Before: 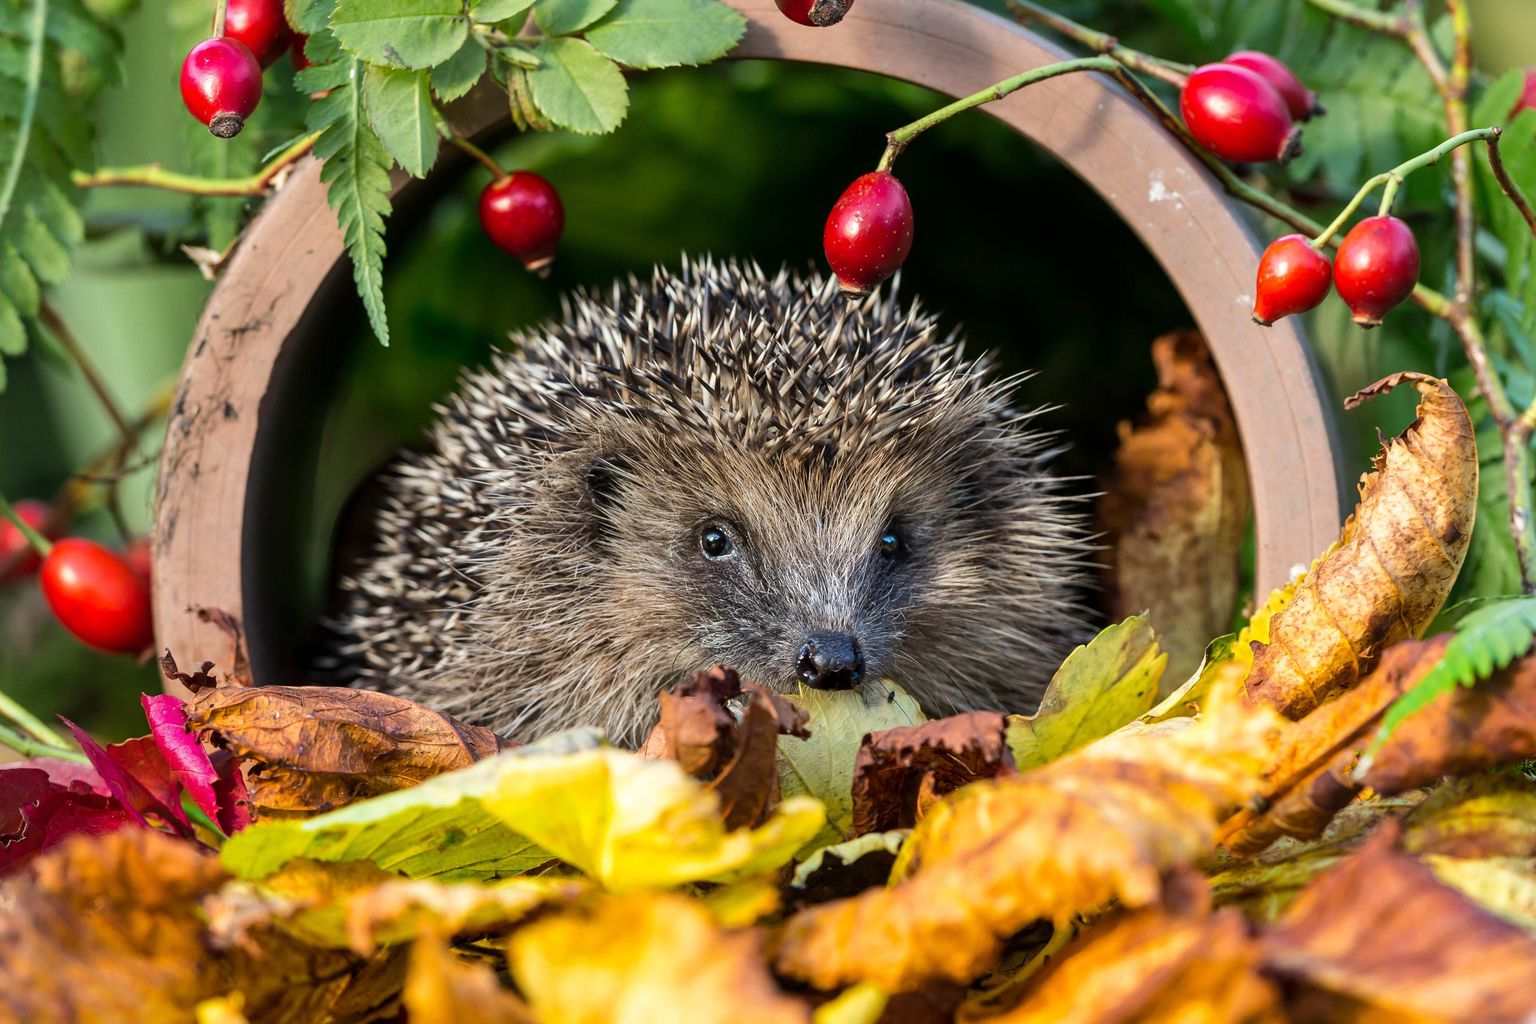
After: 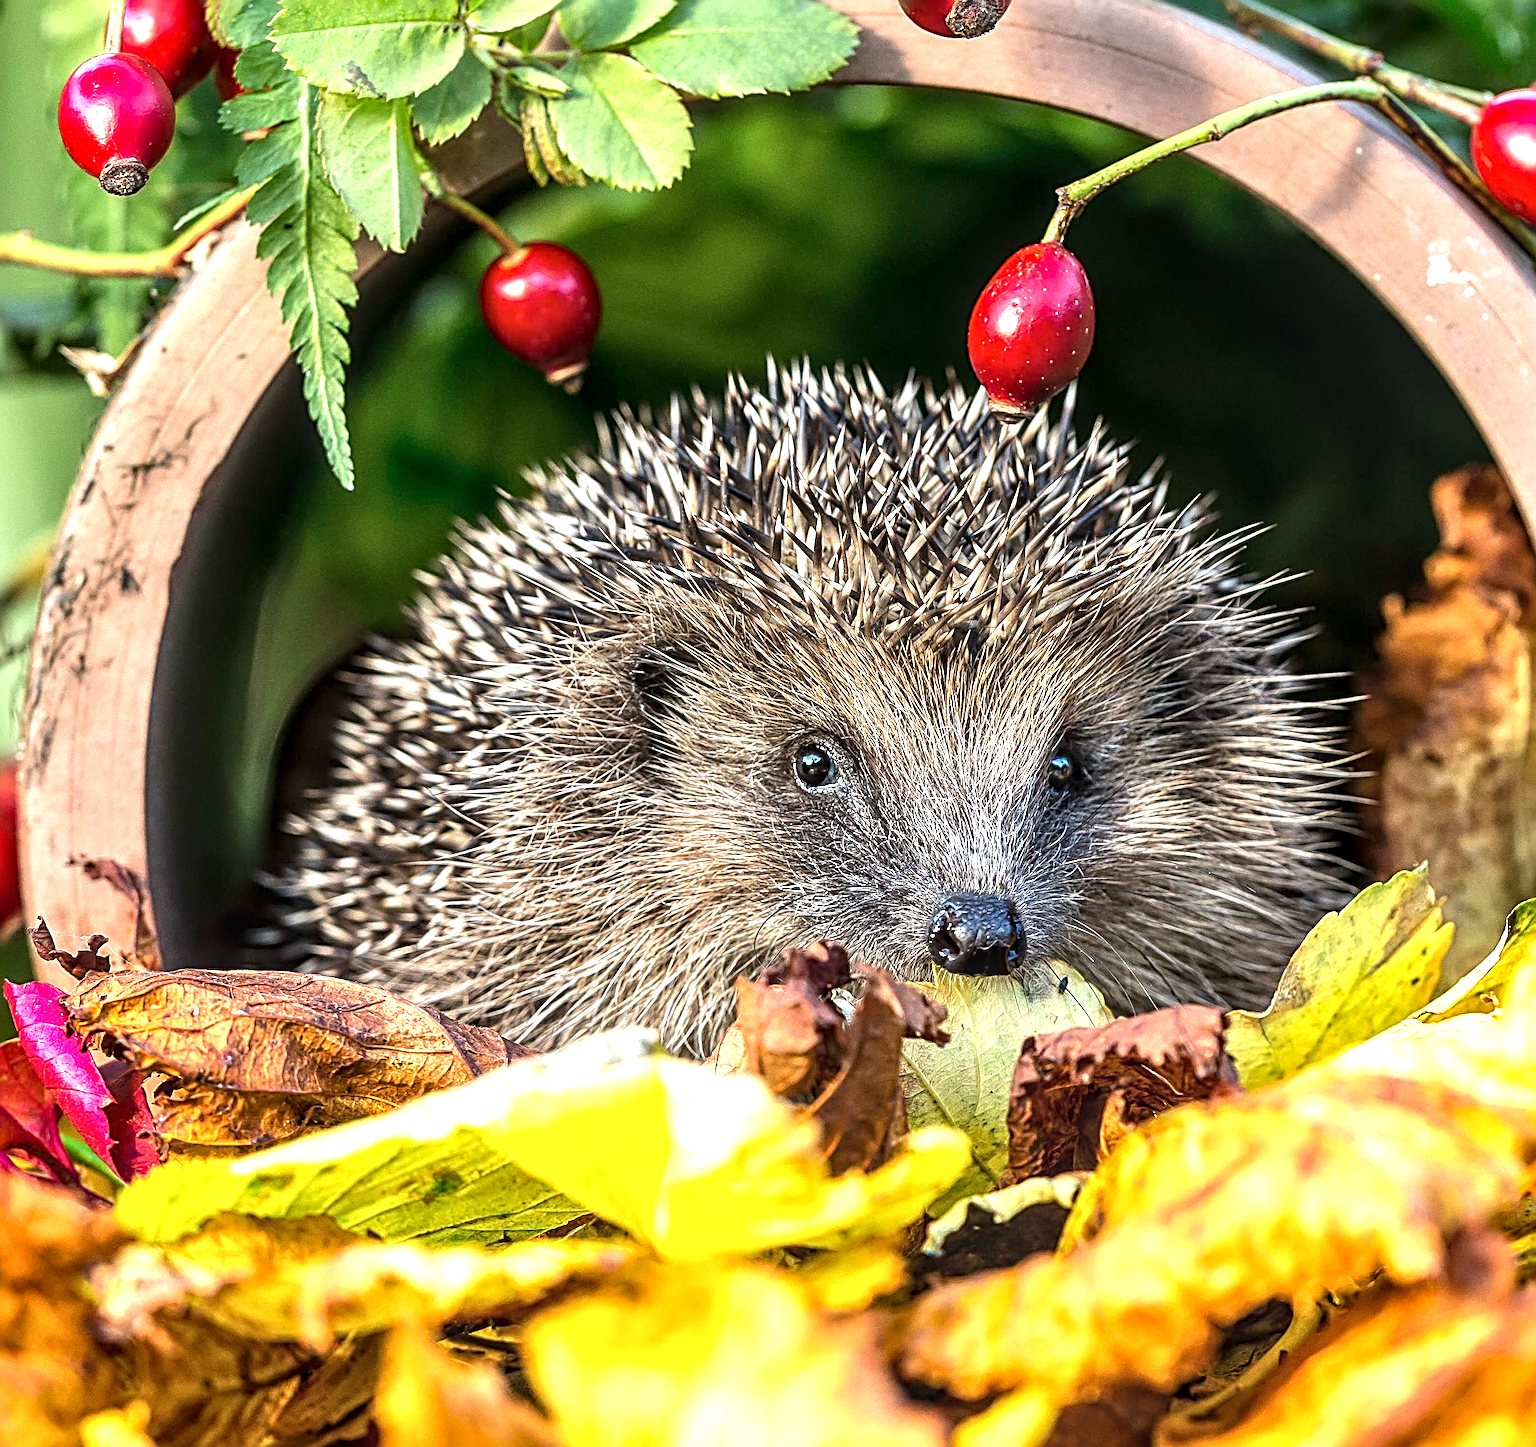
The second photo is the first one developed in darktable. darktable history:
sharpen: radius 3.69, amount 0.928
local contrast: highlights 61%, detail 143%, midtone range 0.428
exposure: exposure 0.935 EV, compensate highlight preservation false
crop and rotate: left 9.061%, right 20.142%
